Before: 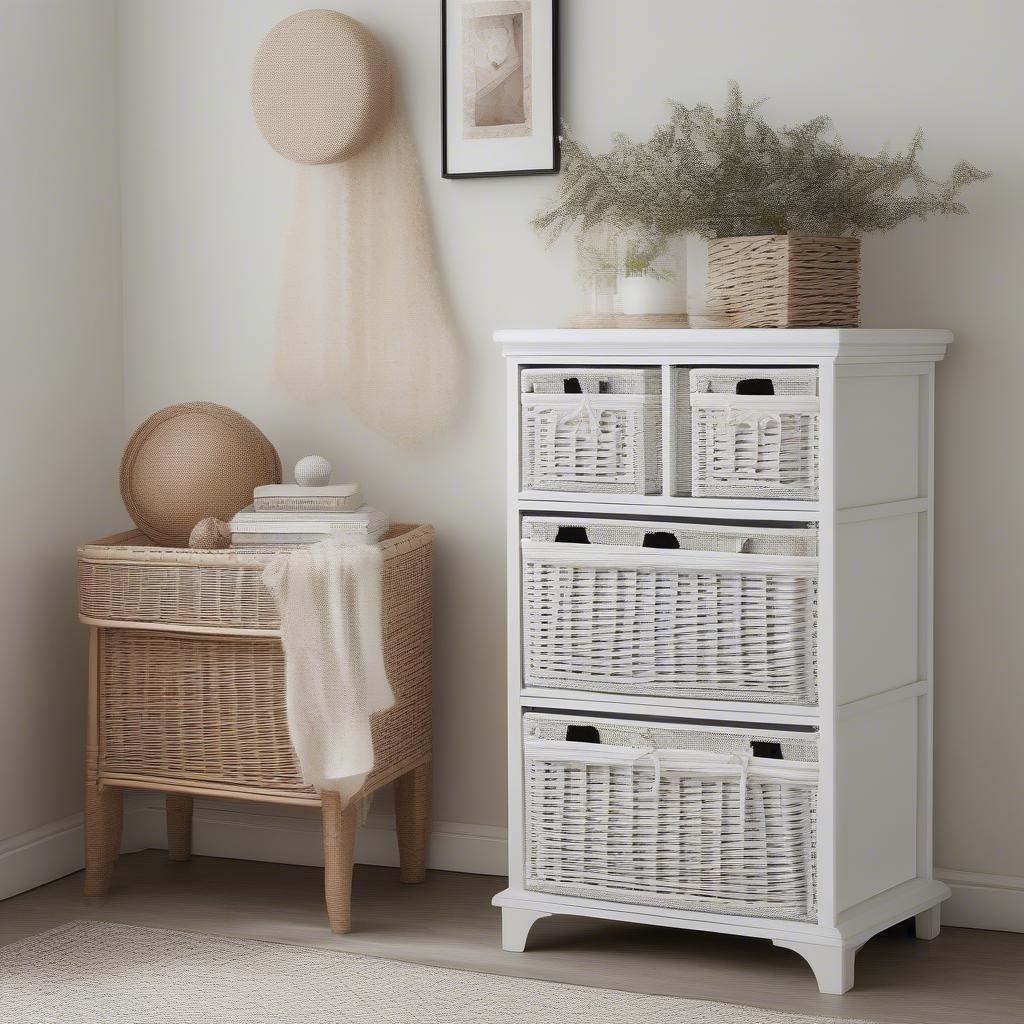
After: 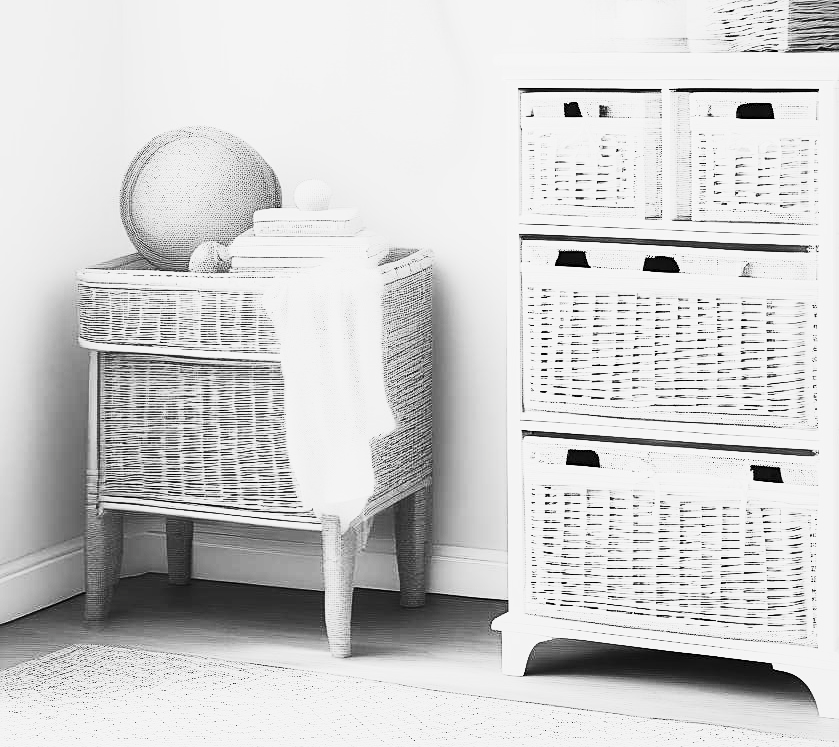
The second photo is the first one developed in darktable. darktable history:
sharpen: on, module defaults
exposure: black level correction 0, exposure 0.499 EV, compensate highlight preservation false
crop: top 27.023%, right 17.999%
contrast brightness saturation: contrast 0.54, brightness 0.452, saturation -0.999
tone curve: curves: ch0 [(0, 0) (0.042, 0.023) (0.157, 0.114) (0.302, 0.308) (0.44, 0.507) (0.607, 0.705) (0.824, 0.882) (1, 0.965)]; ch1 [(0, 0) (0.339, 0.334) (0.445, 0.419) (0.476, 0.454) (0.503, 0.501) (0.517, 0.513) (0.551, 0.567) (0.622, 0.662) (0.706, 0.741) (1, 1)]; ch2 [(0, 0) (0.327, 0.318) (0.417, 0.426) (0.46, 0.453) (0.502, 0.5) (0.514, 0.524) (0.547, 0.572) (0.615, 0.656) (0.717, 0.778) (1, 1)], color space Lab, linked channels, preserve colors none
